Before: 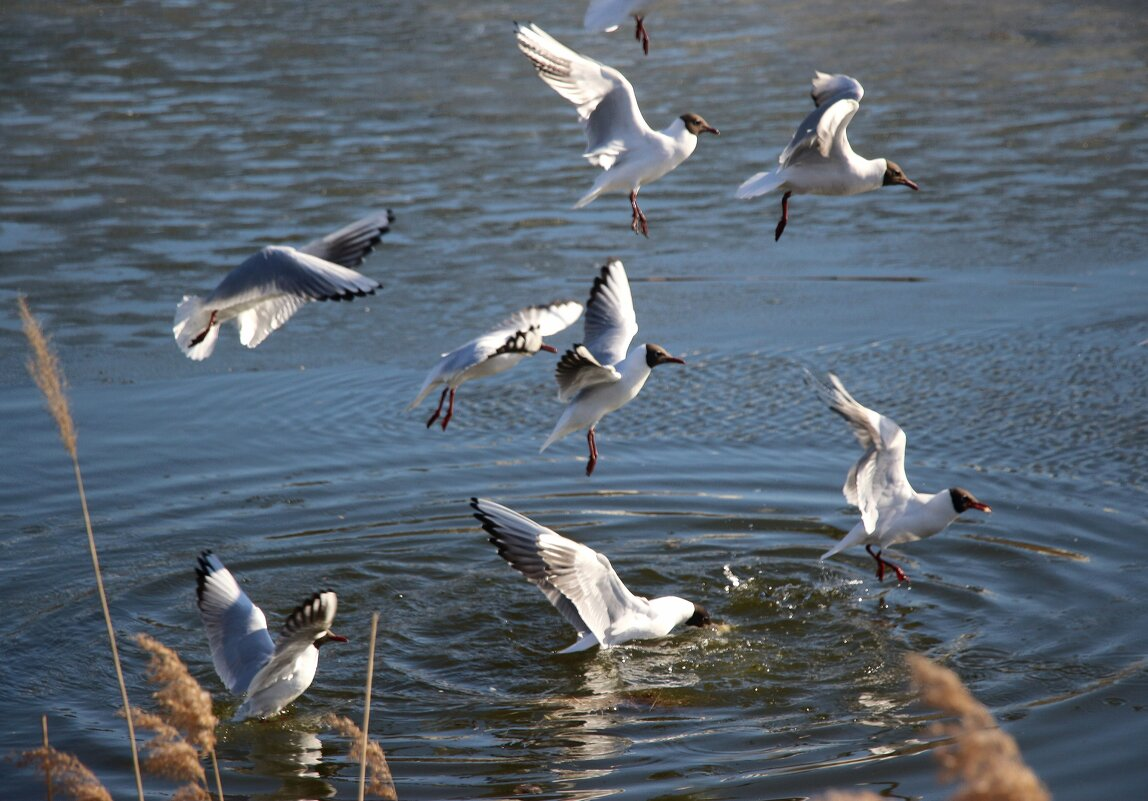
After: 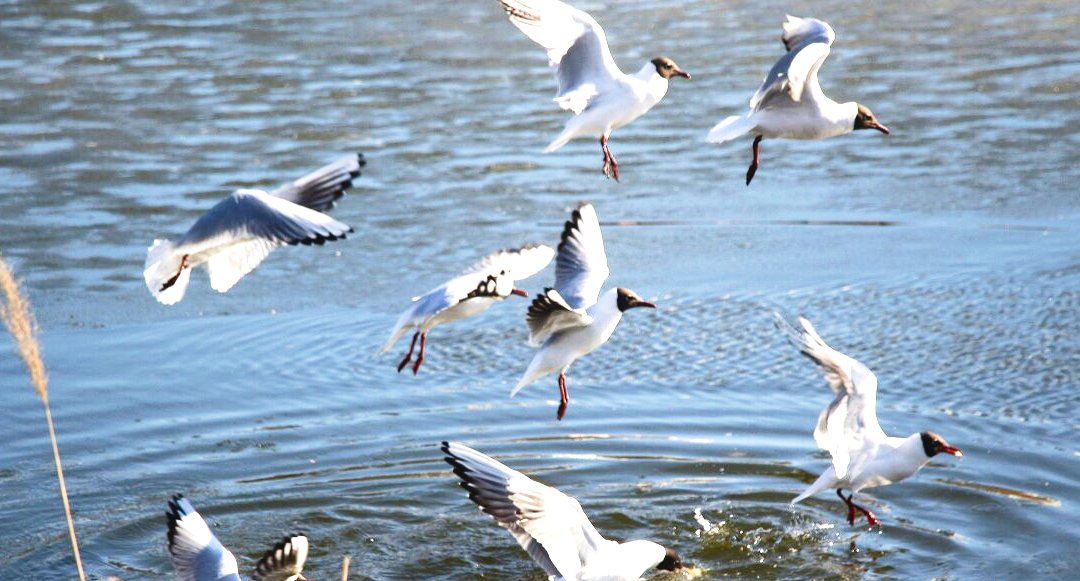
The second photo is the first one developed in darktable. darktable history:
tone curve: curves: ch0 [(0.001, 0.034) (0.115, 0.093) (0.251, 0.232) (0.382, 0.397) (0.652, 0.719) (0.802, 0.876) (1, 0.998)]; ch1 [(0, 0) (0.384, 0.324) (0.472, 0.466) (0.504, 0.5) (0.517, 0.533) (0.547, 0.564) (0.582, 0.628) (0.657, 0.727) (1, 1)]; ch2 [(0, 0) (0.278, 0.232) (0.5, 0.5) (0.531, 0.552) (0.61, 0.653) (1, 1)], preserve colors none
crop: left 2.58%, top 7.113%, right 3.338%, bottom 20.294%
exposure: exposure 1.145 EV, compensate exposure bias true, compensate highlight preservation false
